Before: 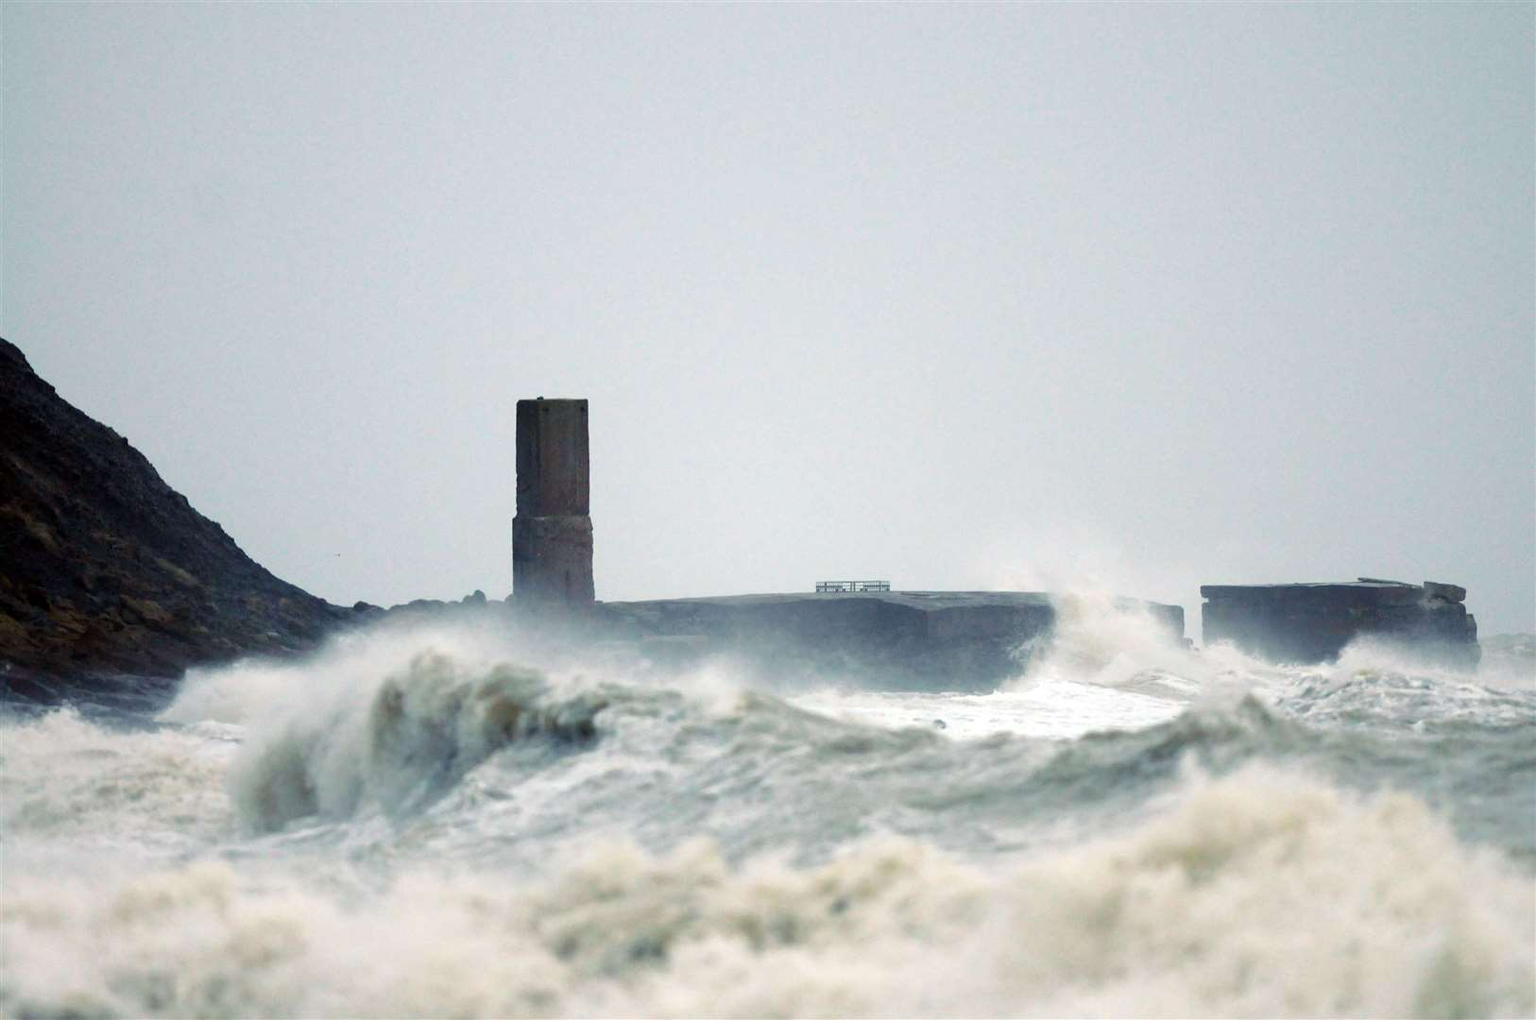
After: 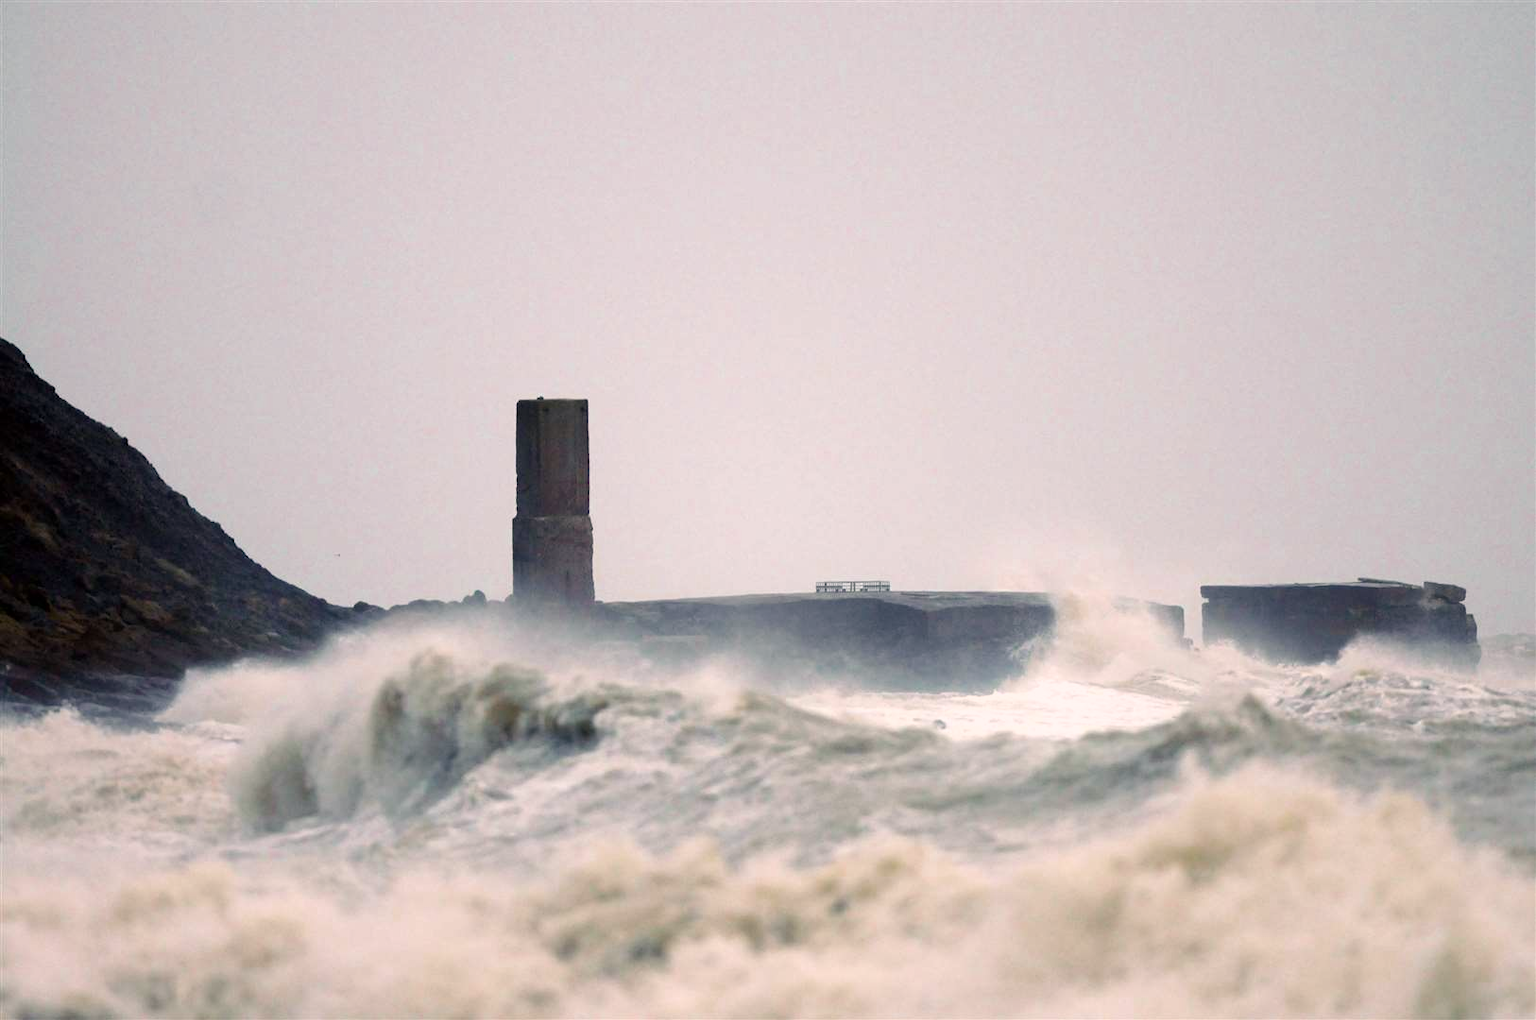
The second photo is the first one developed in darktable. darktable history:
color zones: curves: ch0 [(0, 0.425) (0.143, 0.422) (0.286, 0.42) (0.429, 0.419) (0.571, 0.419) (0.714, 0.42) (0.857, 0.422) (1, 0.425)]
color correction: highlights a* 7.34, highlights b* 4.37
bloom: size 9%, threshold 100%, strength 7%
